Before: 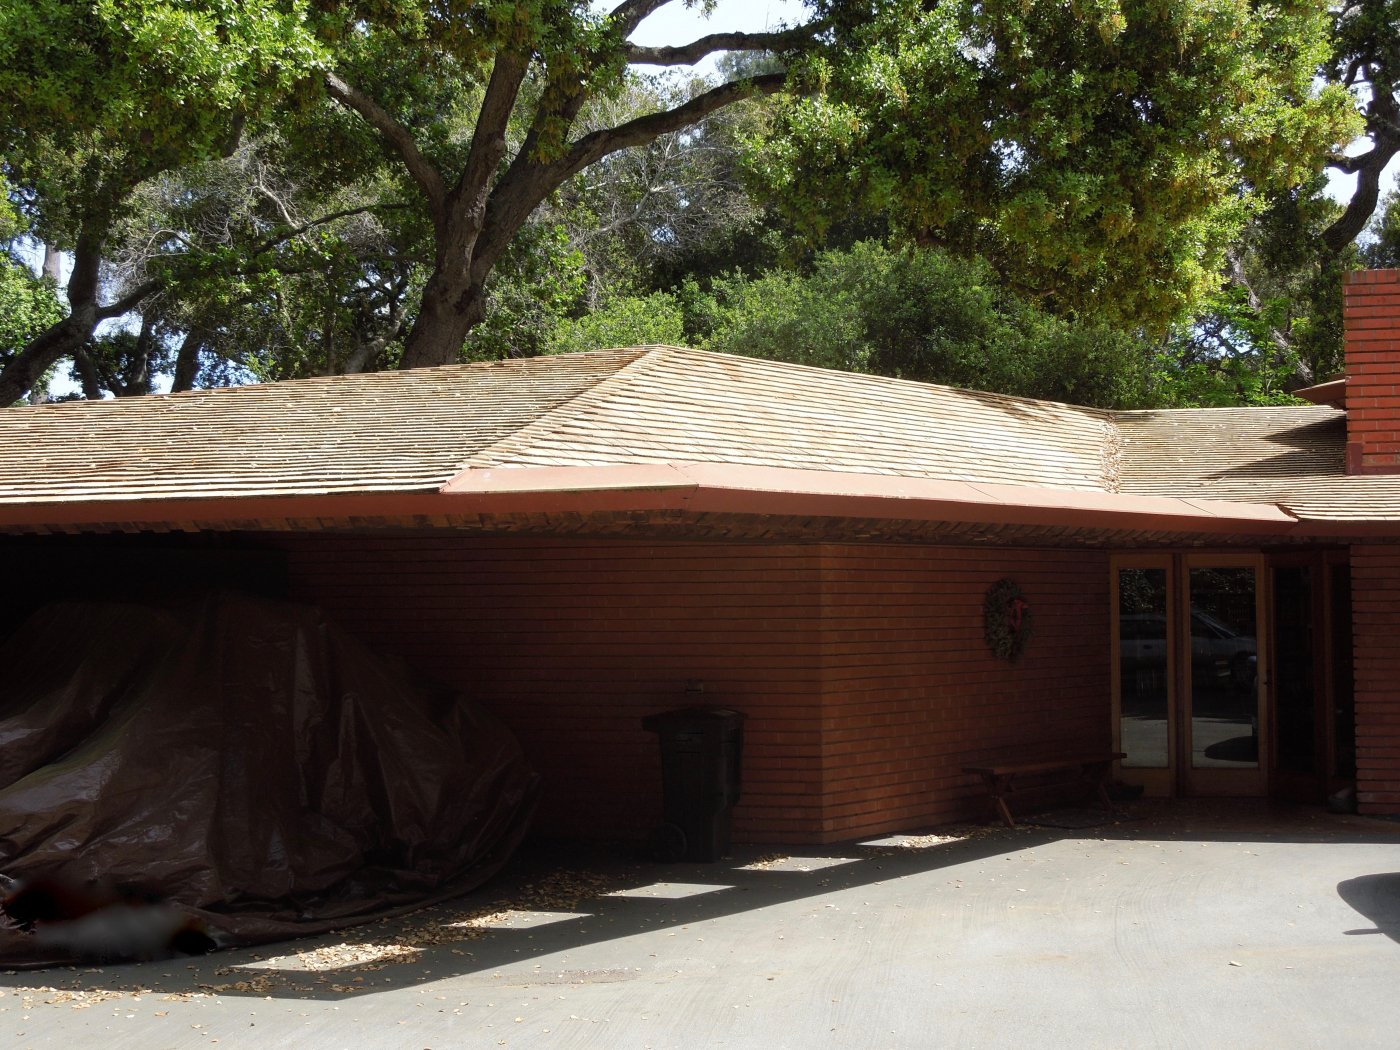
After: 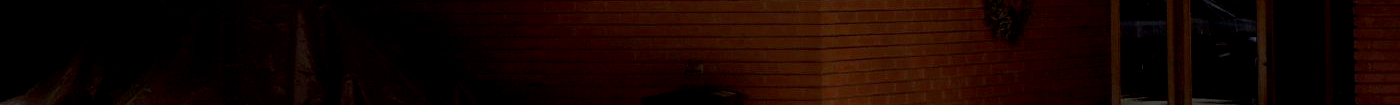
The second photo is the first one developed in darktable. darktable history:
exposure: black level correction 0.007, exposure 0.093 EV, compensate highlight preservation false
white balance: emerald 1
crop and rotate: top 59.084%, bottom 30.916%
